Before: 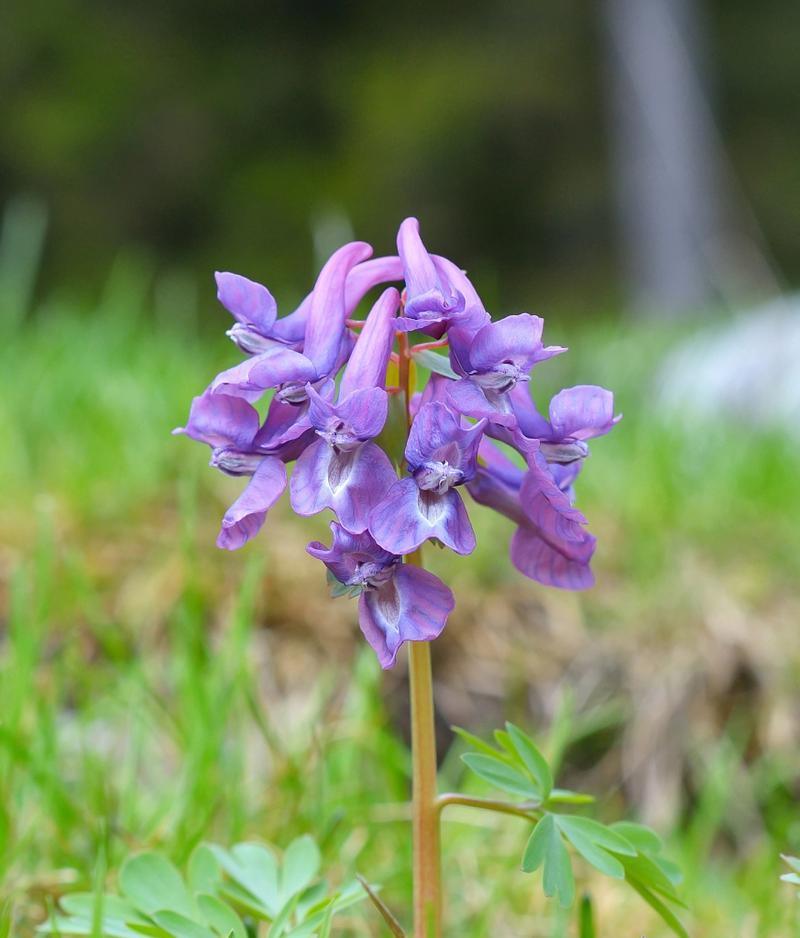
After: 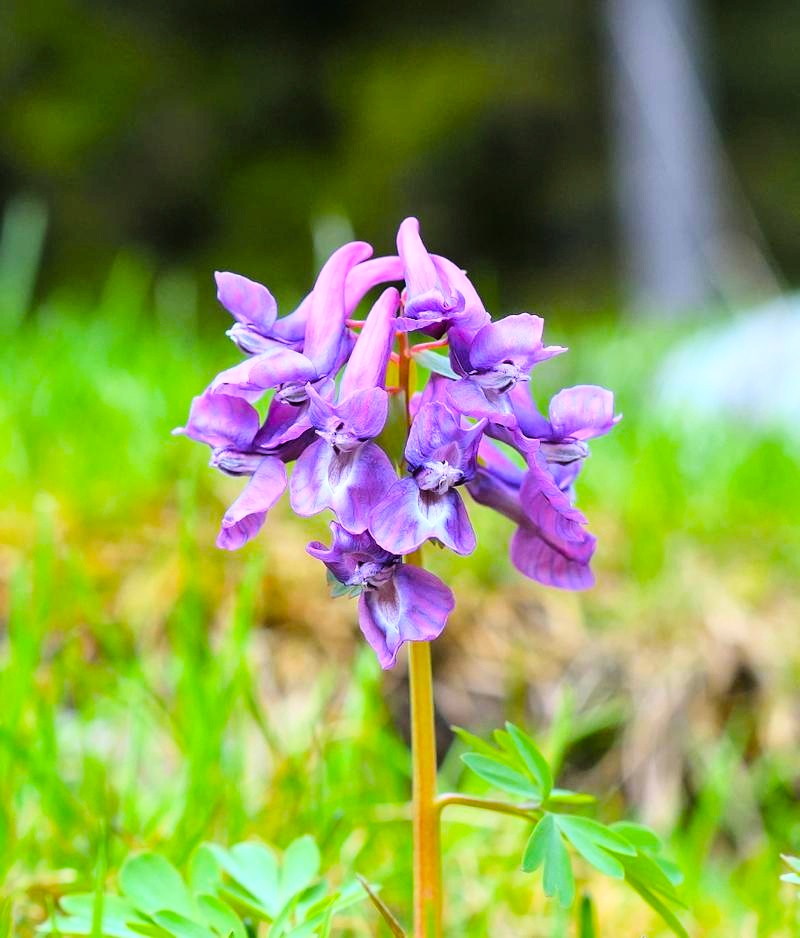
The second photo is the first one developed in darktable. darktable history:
color balance rgb: perceptual saturation grading › global saturation 30%, global vibrance 20%
tone curve: curves: ch0 [(0, 0.016) (0.11, 0.039) (0.259, 0.235) (0.383, 0.437) (0.499, 0.597) (0.733, 0.867) (0.843, 0.948) (1, 1)], color space Lab, linked channels, preserve colors none
